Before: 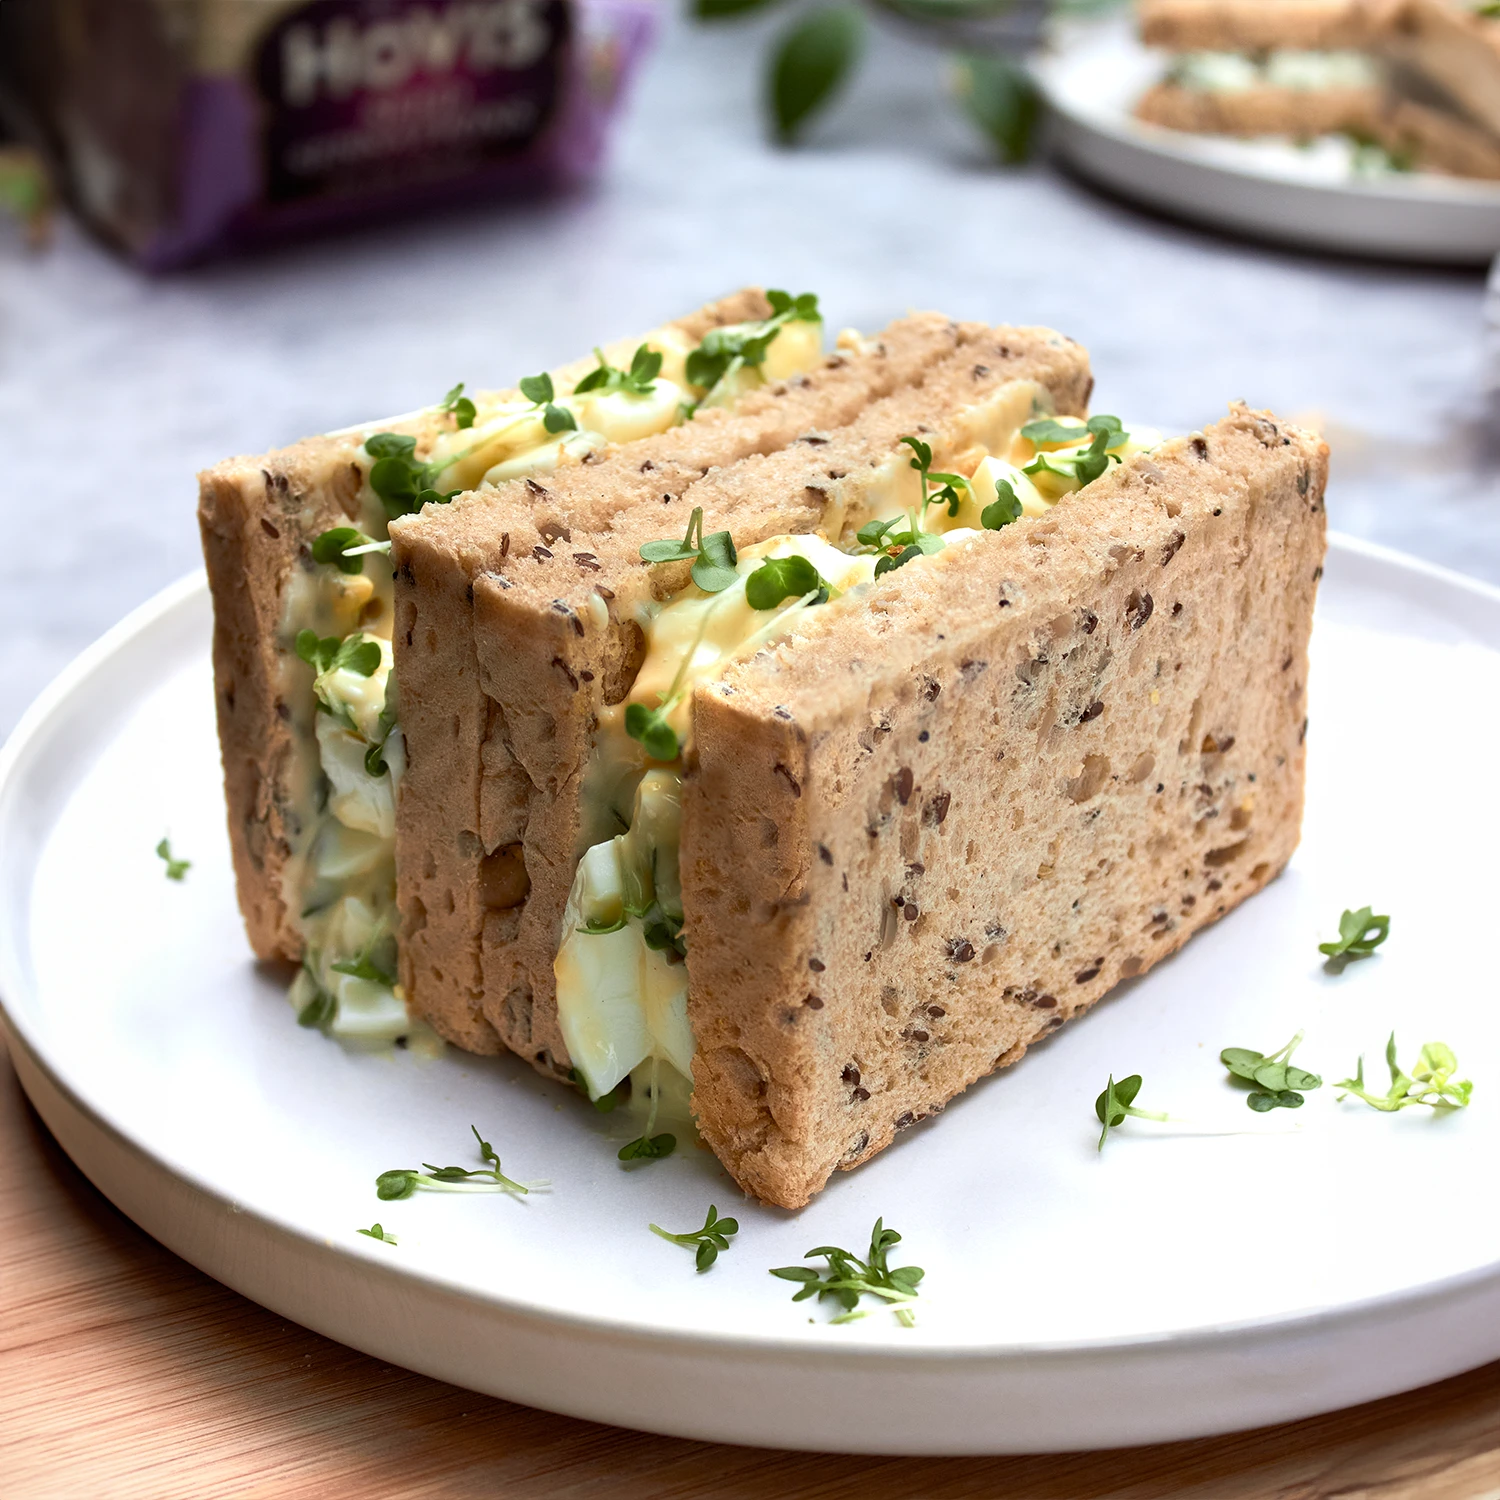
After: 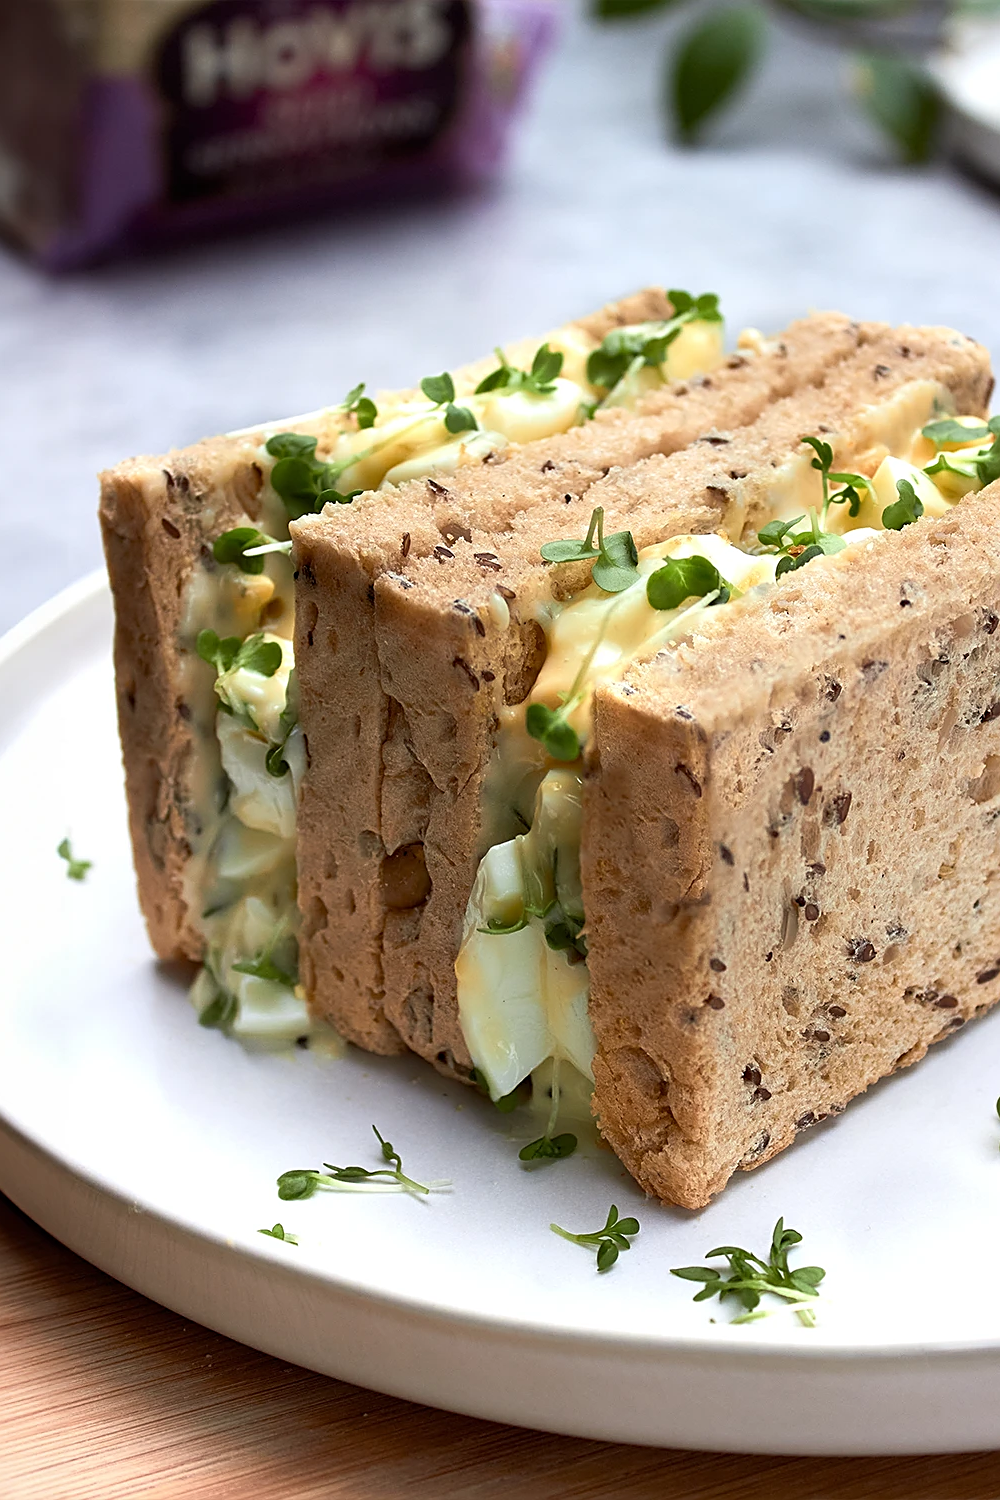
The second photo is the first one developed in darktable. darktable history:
crop and rotate: left 6.617%, right 26.717%
sharpen: on, module defaults
